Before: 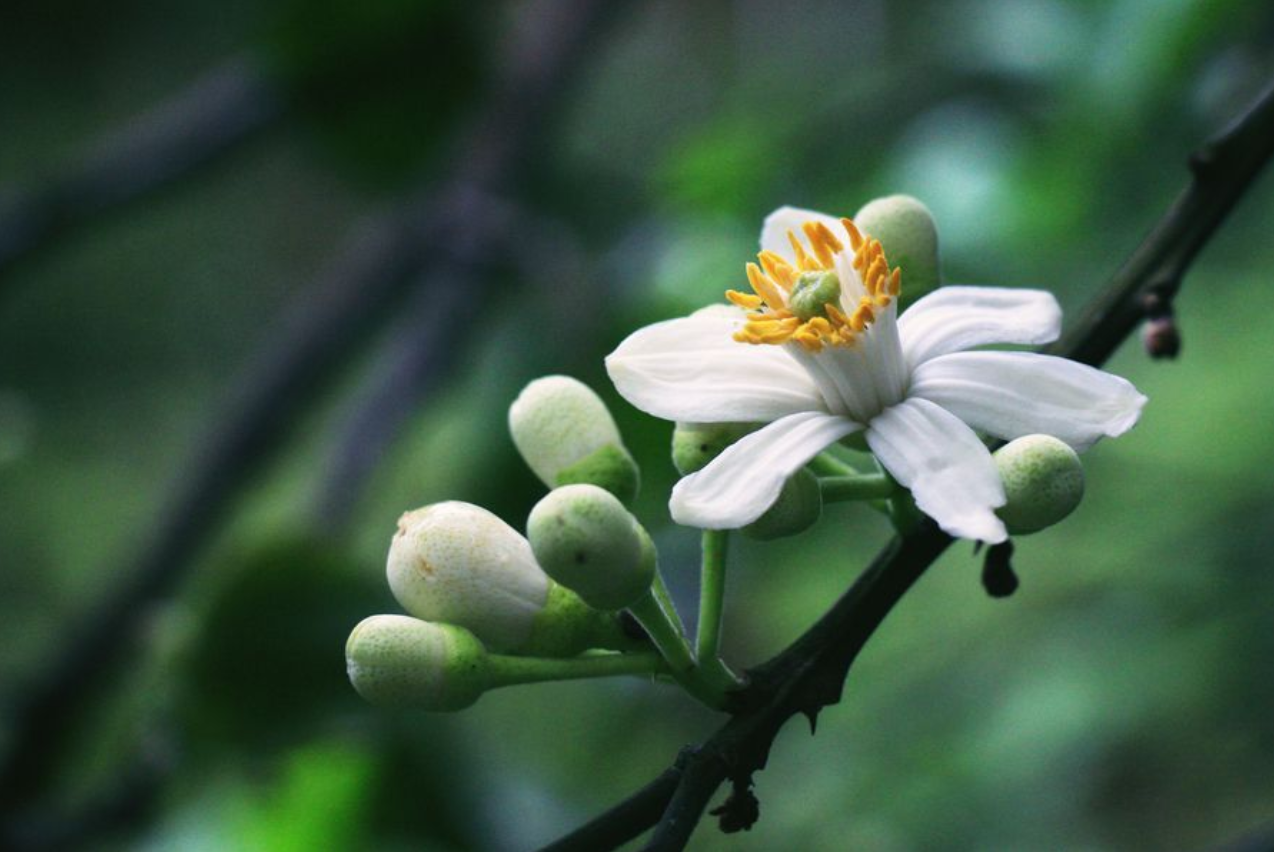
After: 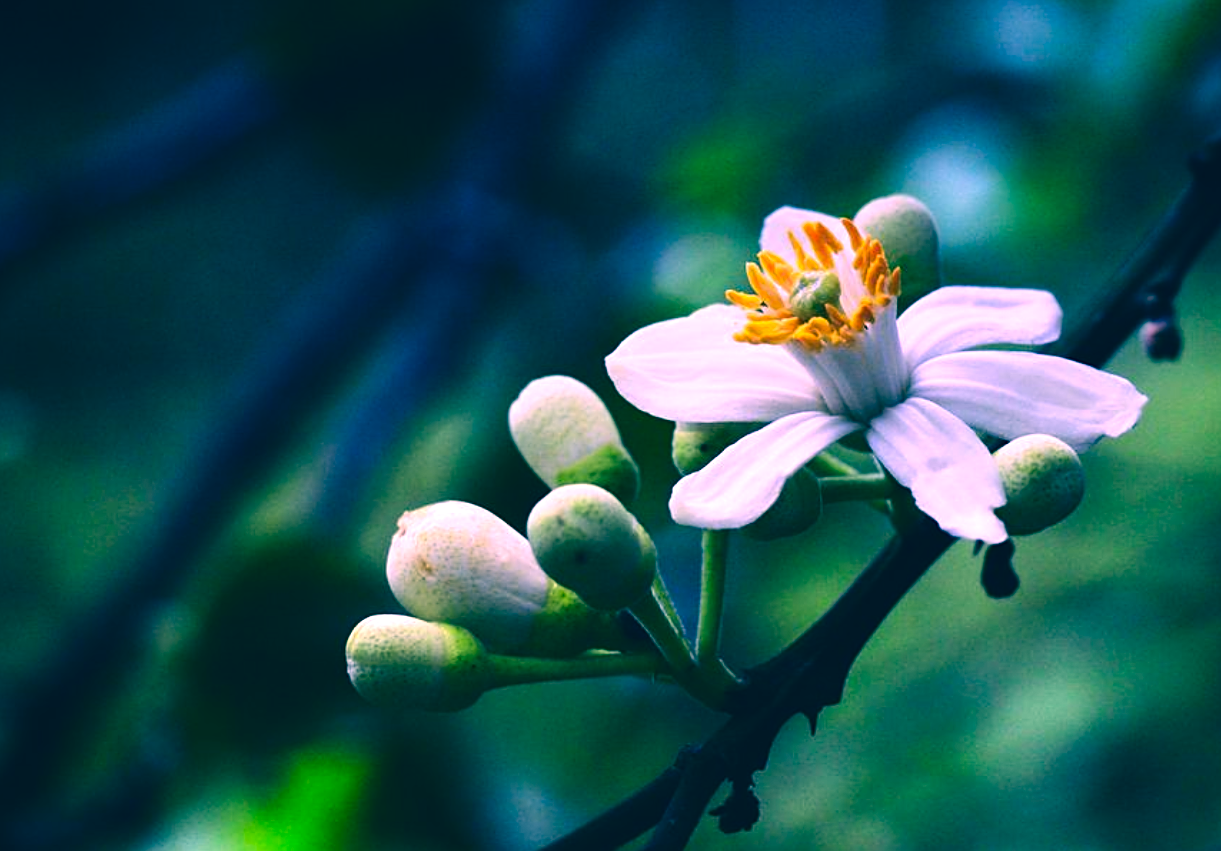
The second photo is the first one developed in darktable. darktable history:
crop: right 4.126%, bottom 0.031%
graduated density: hue 238.83°, saturation 50%
sharpen: on, module defaults
tone equalizer: -8 EV -0.75 EV, -7 EV -0.7 EV, -6 EV -0.6 EV, -5 EV -0.4 EV, -3 EV 0.4 EV, -2 EV 0.6 EV, -1 EV 0.7 EV, +0 EV 0.75 EV, edges refinement/feathering 500, mask exposure compensation -1.57 EV, preserve details no
white balance: emerald 1
color correction: highlights a* 17.03, highlights b* 0.205, shadows a* -15.38, shadows b* -14.56, saturation 1.5
